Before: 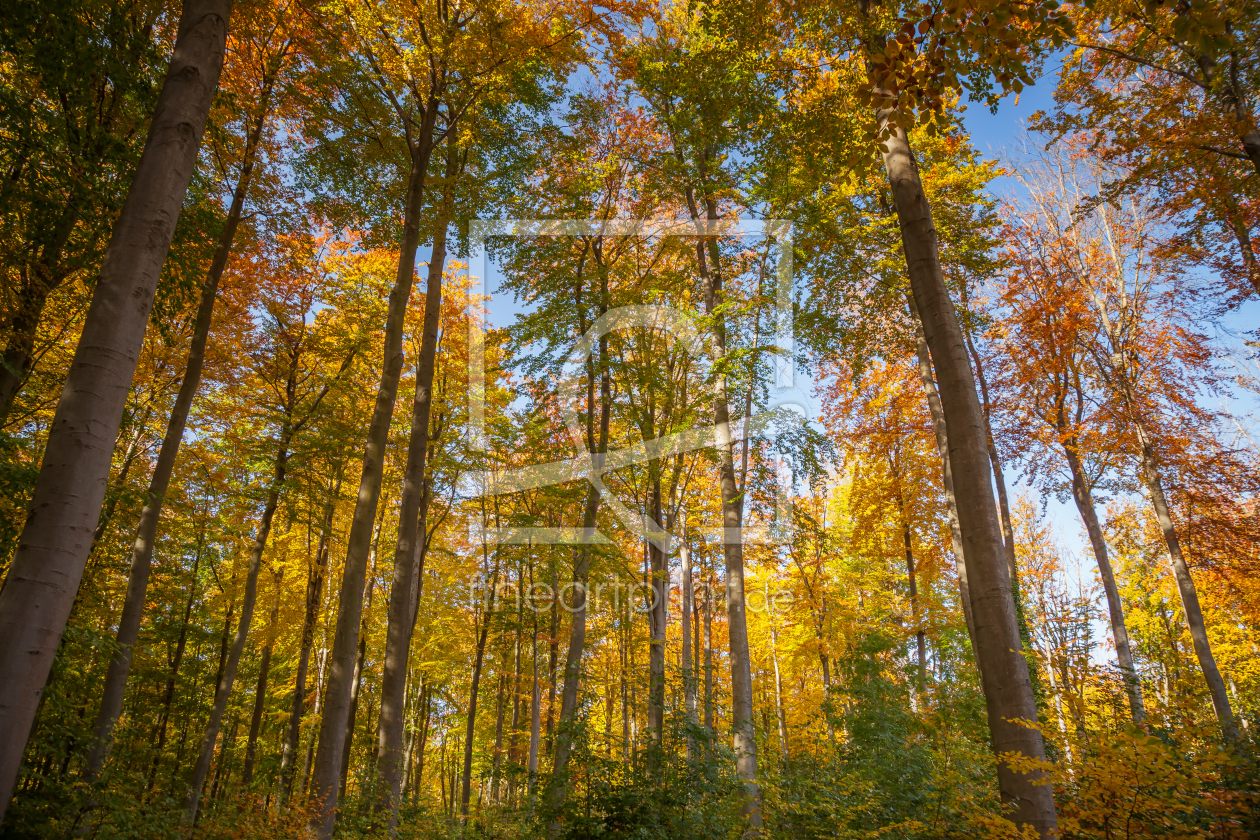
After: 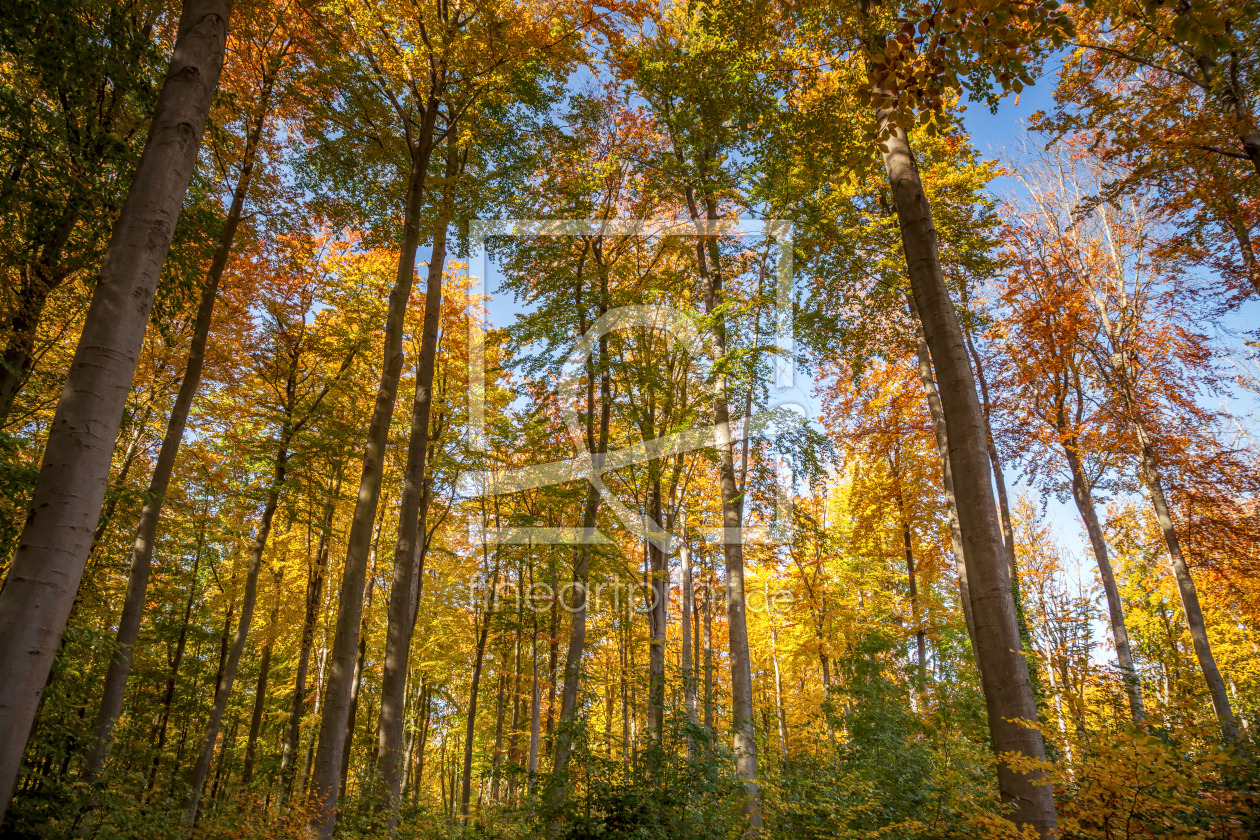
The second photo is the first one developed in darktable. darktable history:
local contrast: detail 130%
shadows and highlights: shadows 25.66, highlights -25.4, highlights color adjustment 0.327%
